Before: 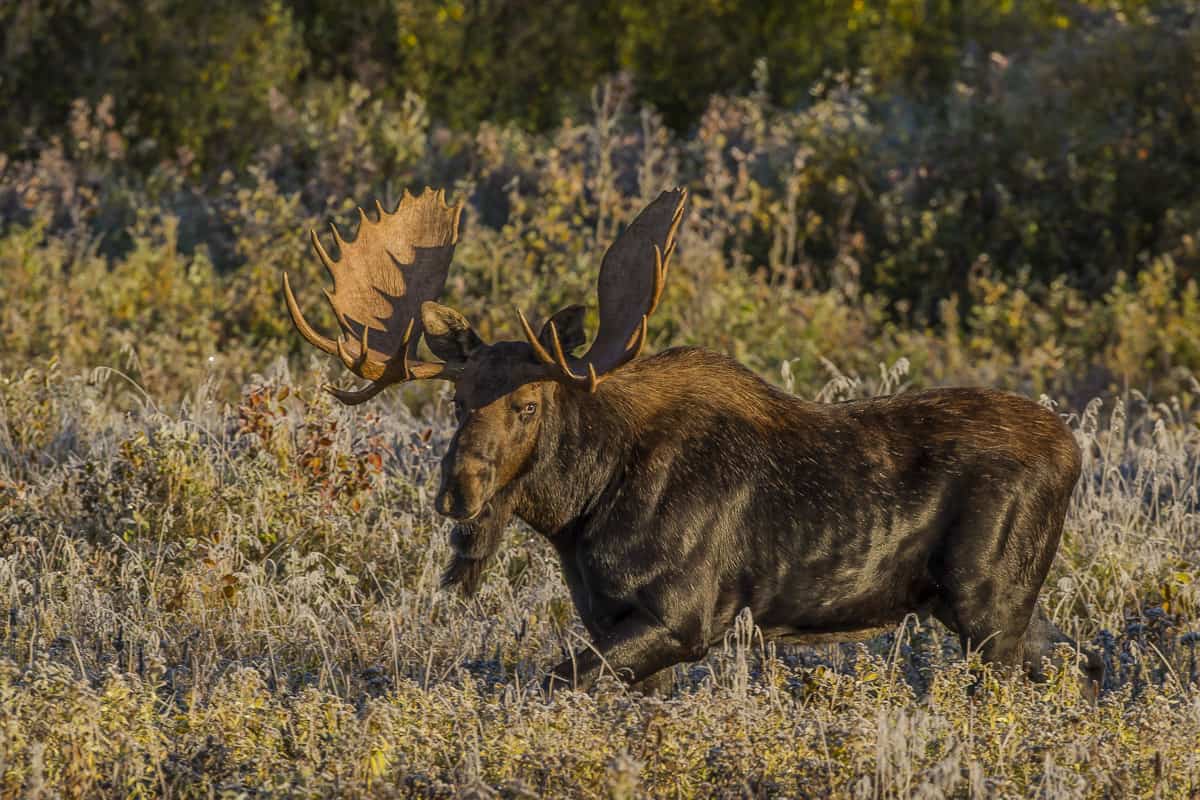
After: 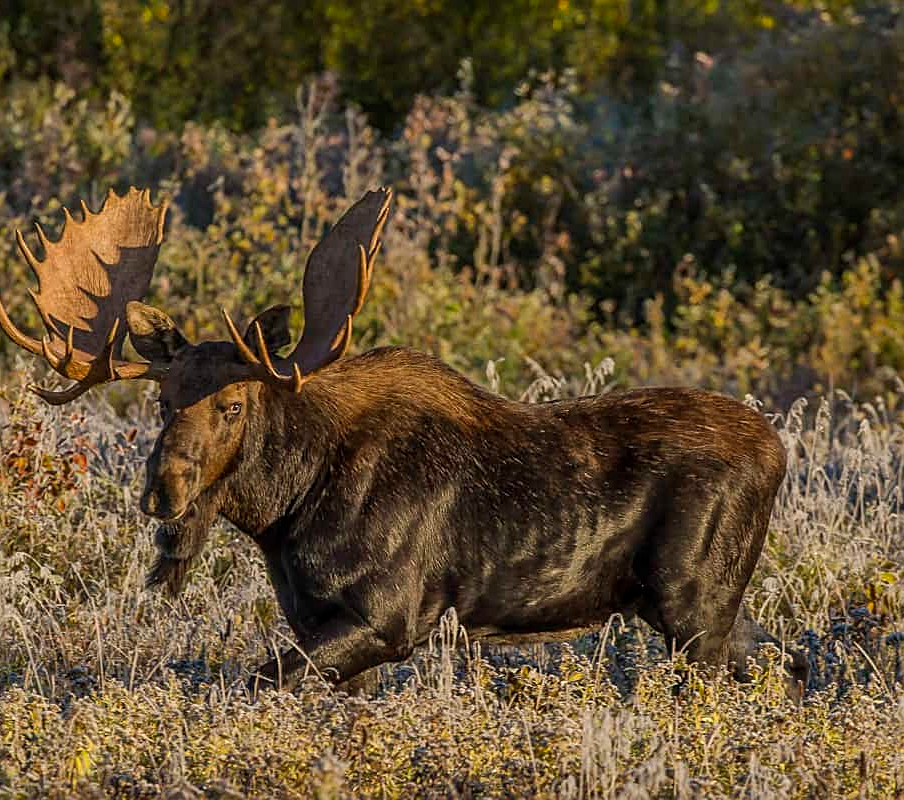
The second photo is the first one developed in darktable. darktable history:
crop and rotate: left 24.6%
sharpen: on, module defaults
